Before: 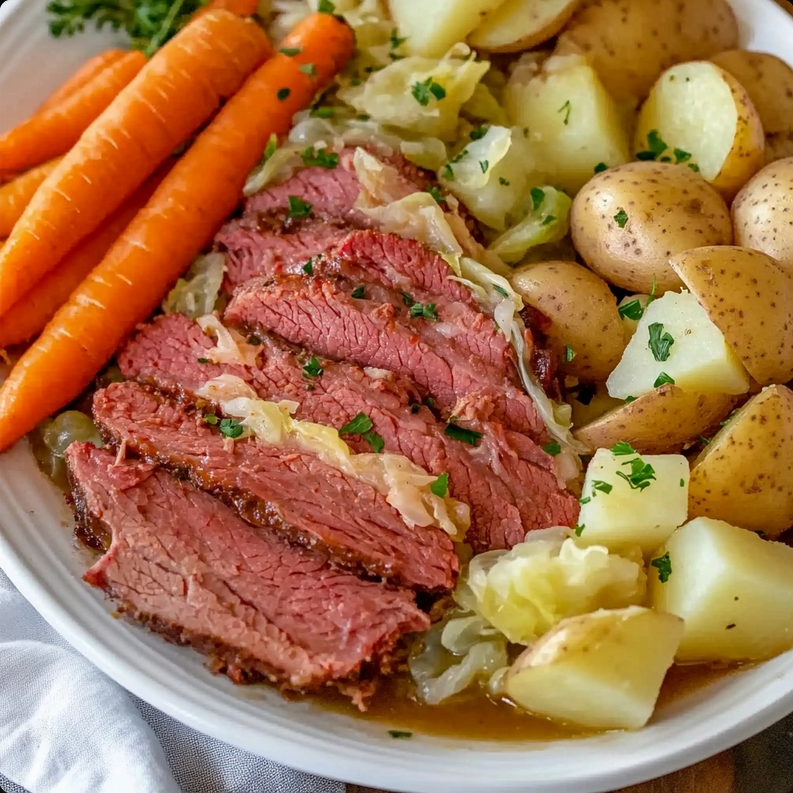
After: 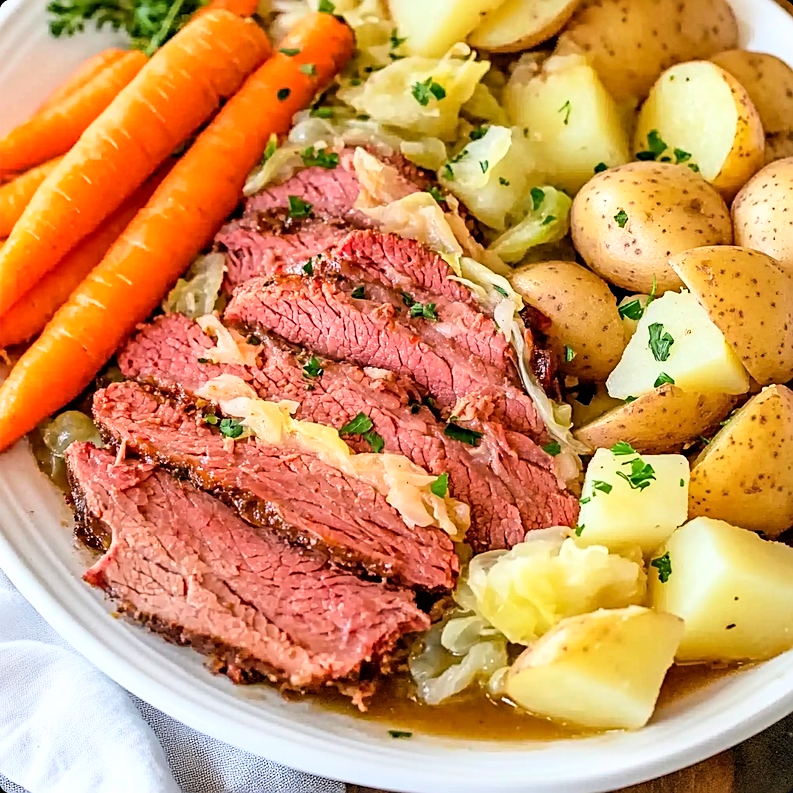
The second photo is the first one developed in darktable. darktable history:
sharpen: on, module defaults
base curve: curves: ch0 [(0, 0) (0.005, 0.002) (0.15, 0.3) (0.4, 0.7) (0.75, 0.95) (1, 1)]
